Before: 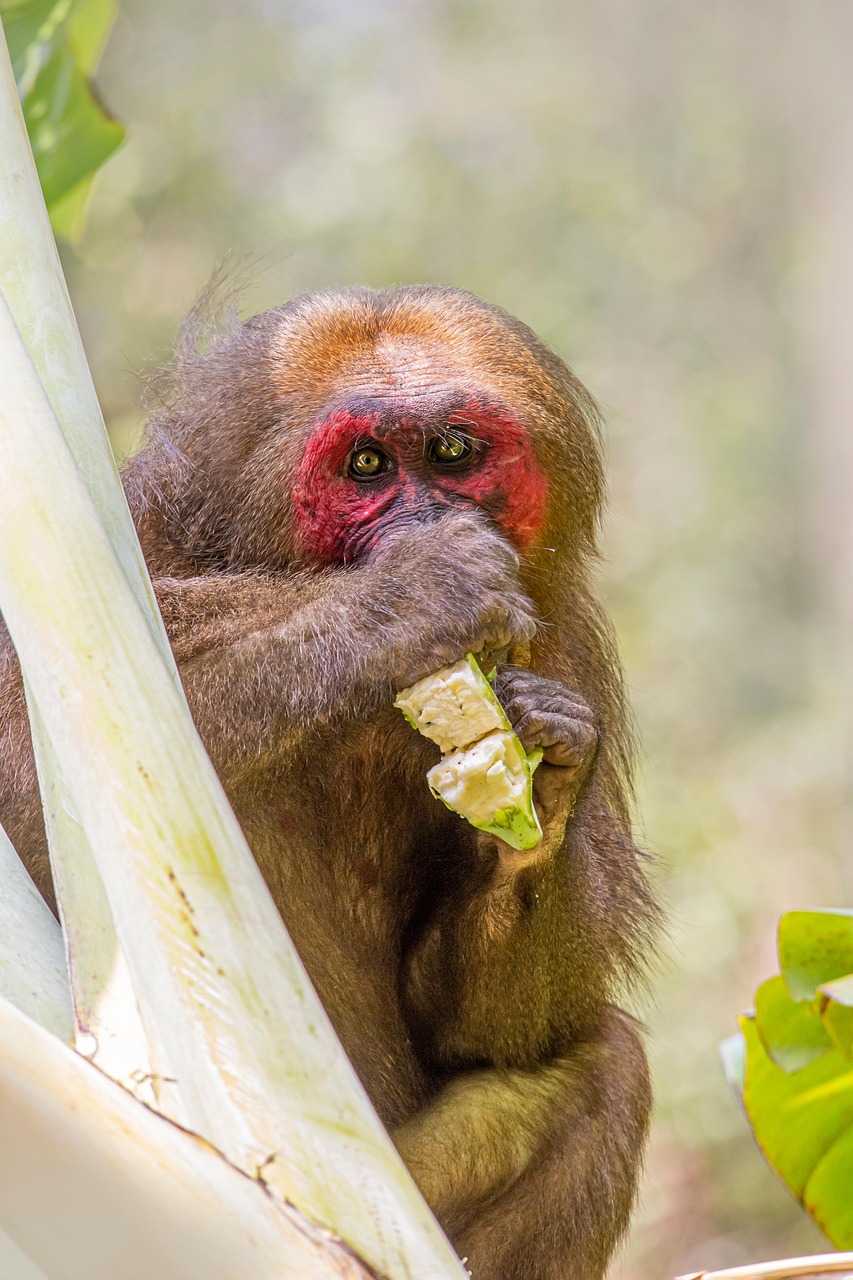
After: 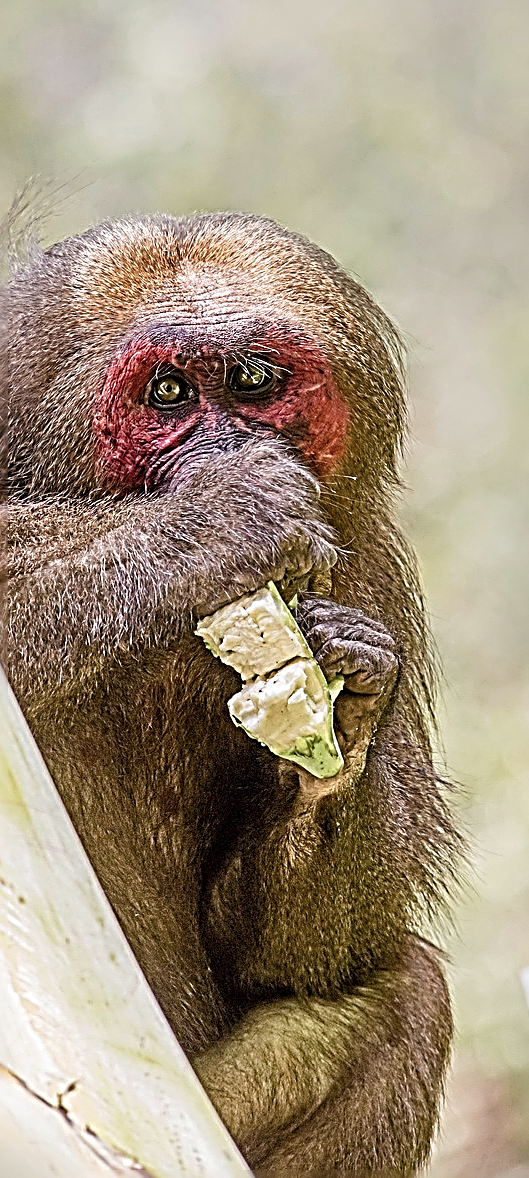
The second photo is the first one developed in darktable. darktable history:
crop and rotate: left 23.404%, top 5.631%, right 14.546%, bottom 2.329%
contrast brightness saturation: contrast 0.098, saturation -0.296
color balance rgb: shadows lift › chroma 2.057%, shadows lift › hue 248.31°, perceptual saturation grading › global saturation 20%, perceptual saturation grading › highlights -49.874%, perceptual saturation grading › shadows 24.976%
velvia: on, module defaults
sharpen: radius 3.179, amount 1.748
